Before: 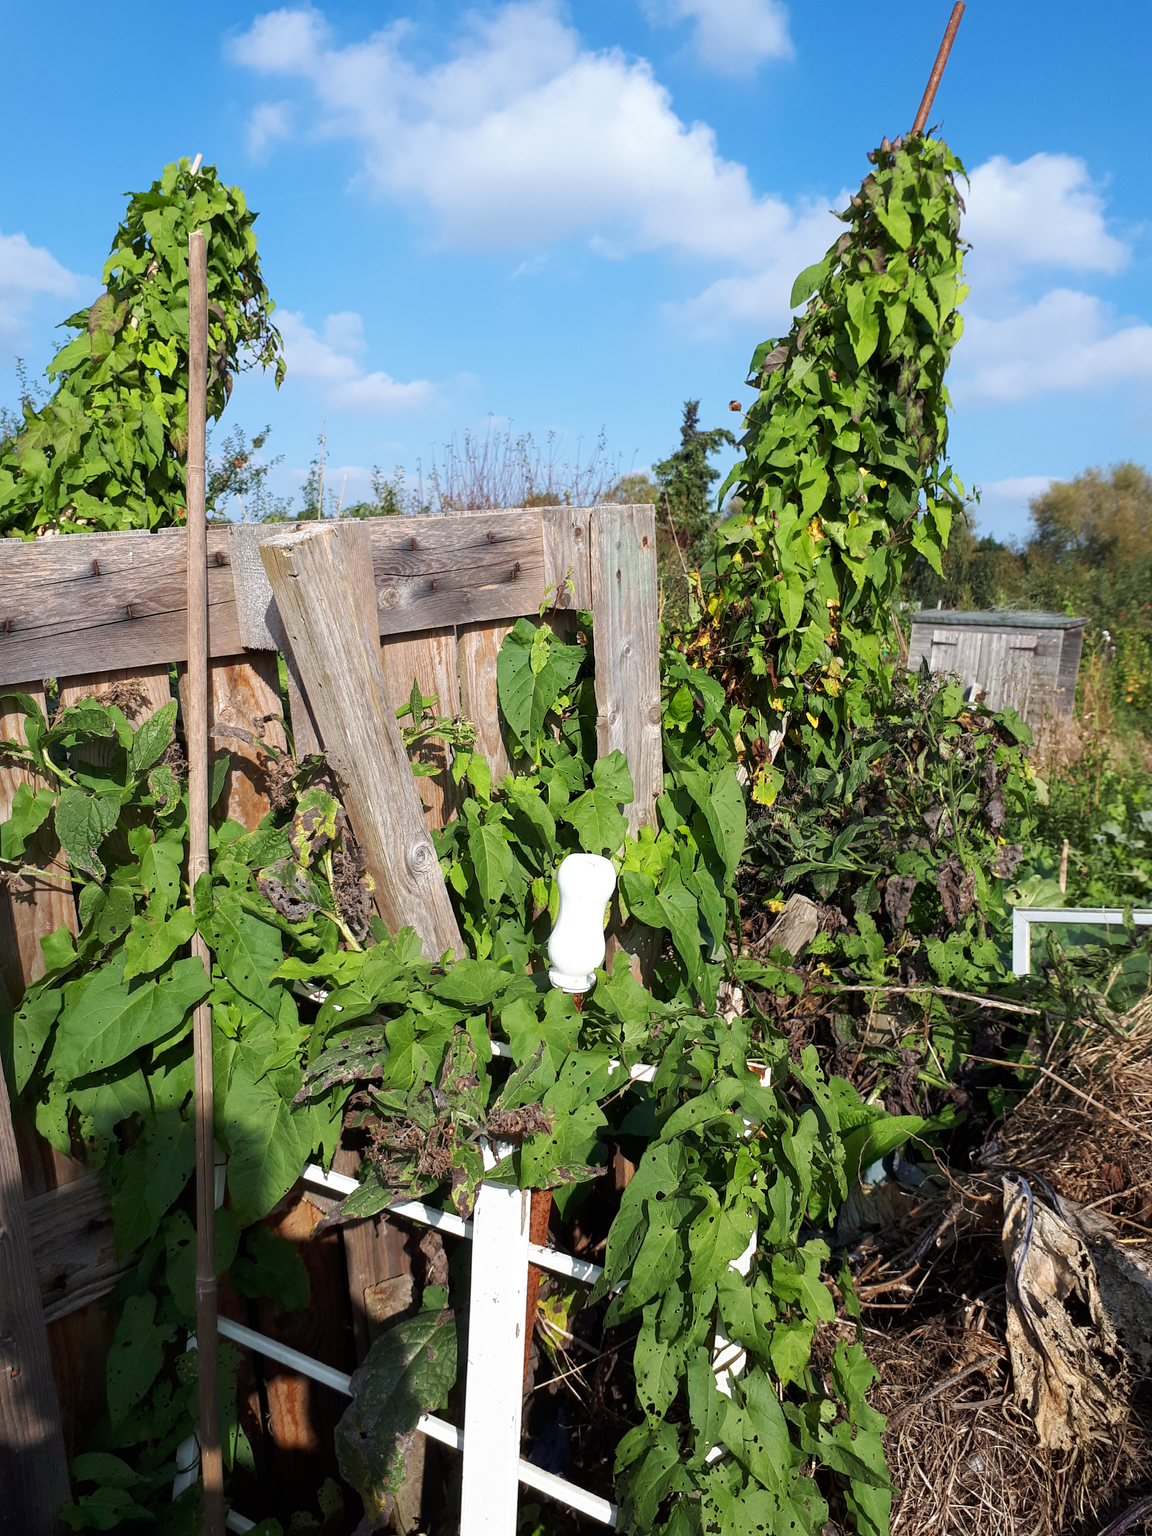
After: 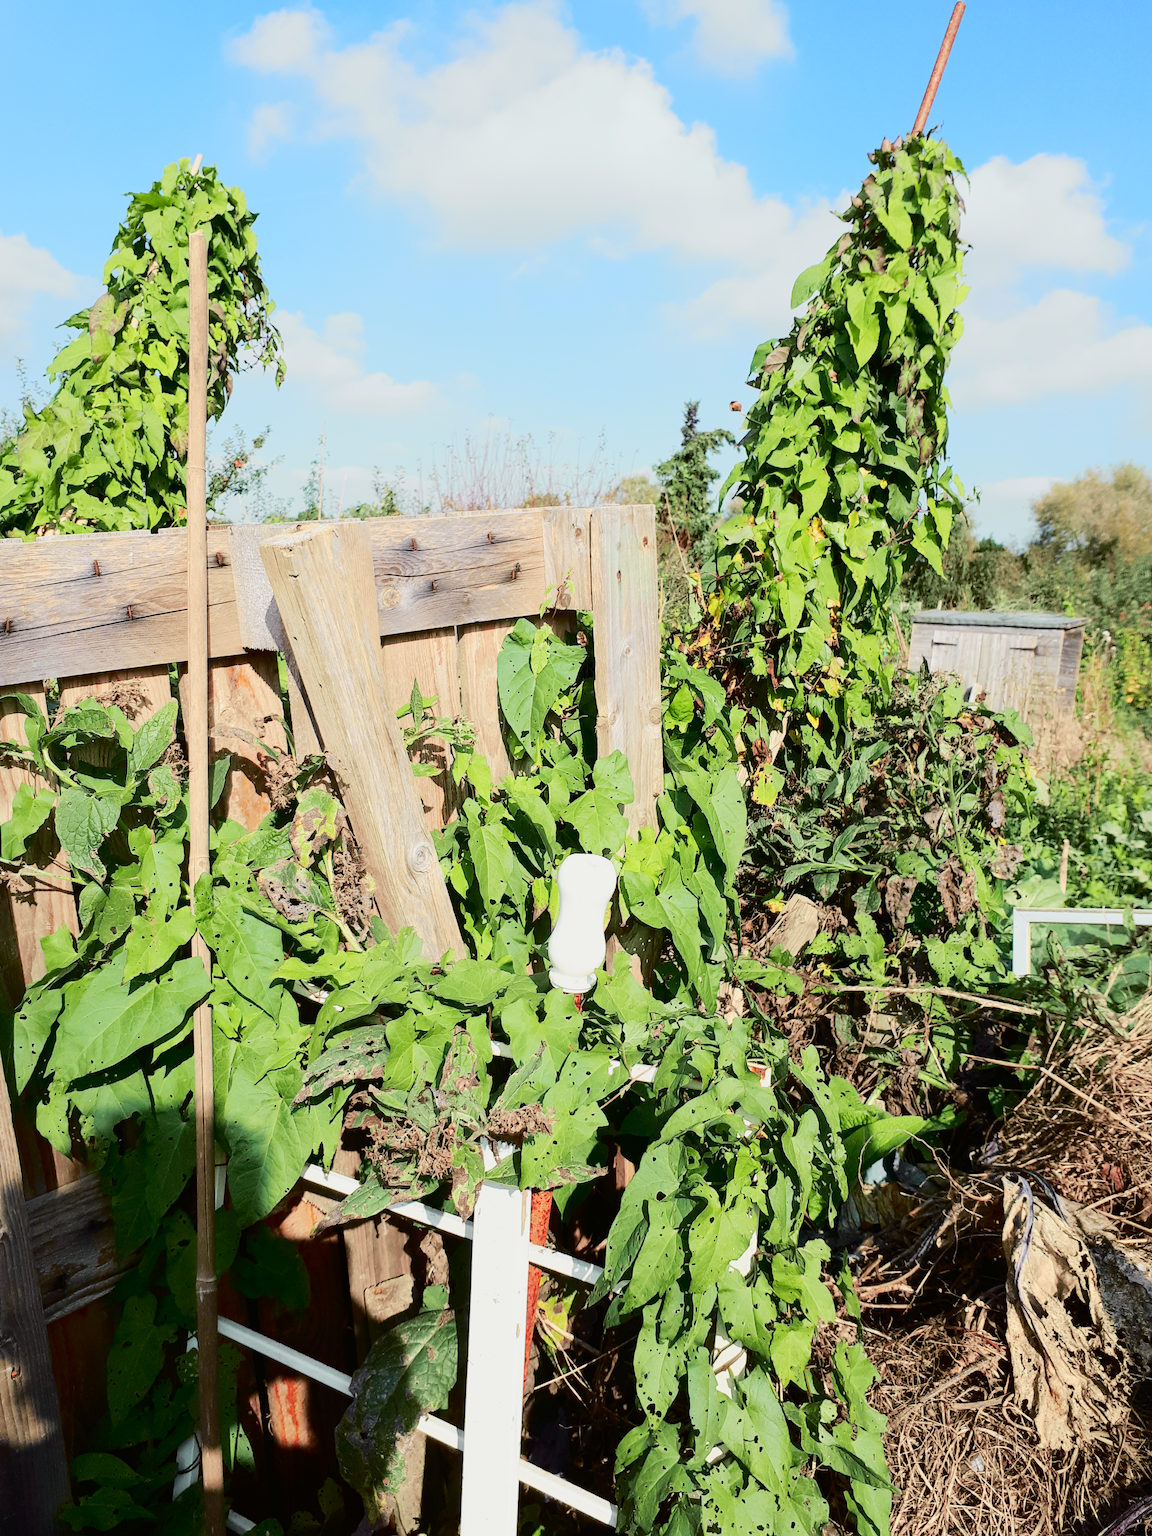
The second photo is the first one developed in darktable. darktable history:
tone curve: curves: ch0 [(0, 0.006) (0.184, 0.117) (0.405, 0.46) (0.456, 0.528) (0.634, 0.728) (0.877, 0.89) (0.984, 0.935)]; ch1 [(0, 0) (0.443, 0.43) (0.492, 0.489) (0.566, 0.579) (0.595, 0.625) (0.608, 0.667) (0.65, 0.729) (1, 1)]; ch2 [(0, 0) (0.33, 0.301) (0.421, 0.443) (0.447, 0.489) (0.492, 0.498) (0.537, 0.583) (0.586, 0.591) (0.663, 0.686) (1, 1)], color space Lab, independent channels, preserve colors none
base curve: curves: ch0 [(0, 0) (0.158, 0.273) (0.879, 0.895) (1, 1)], preserve colors none
